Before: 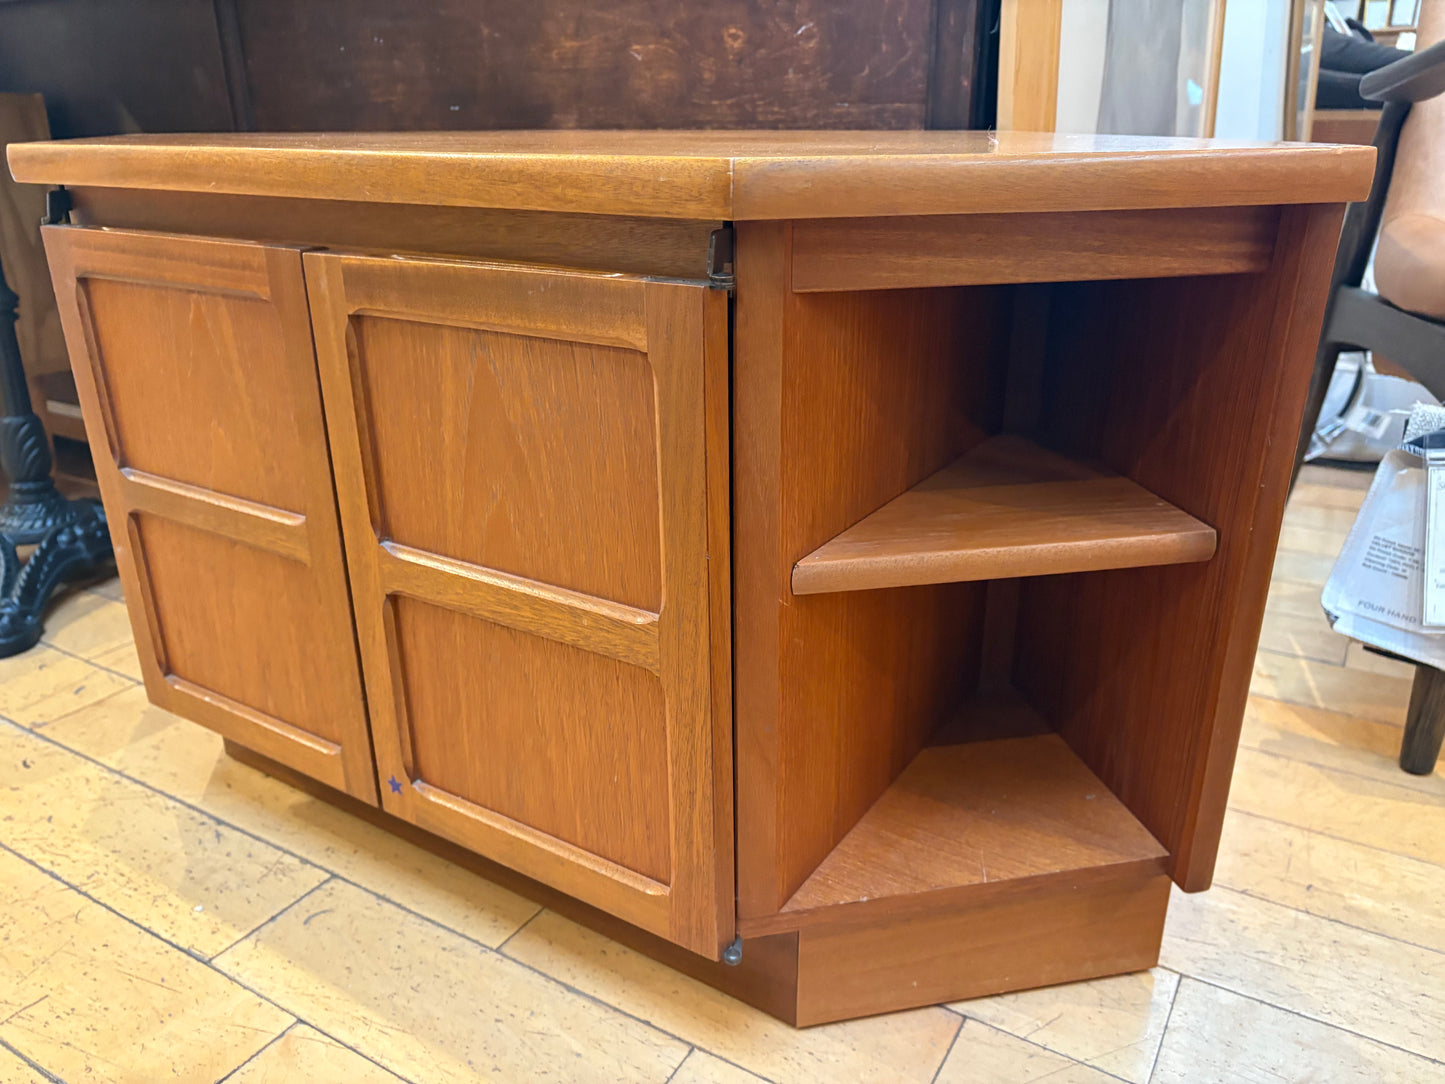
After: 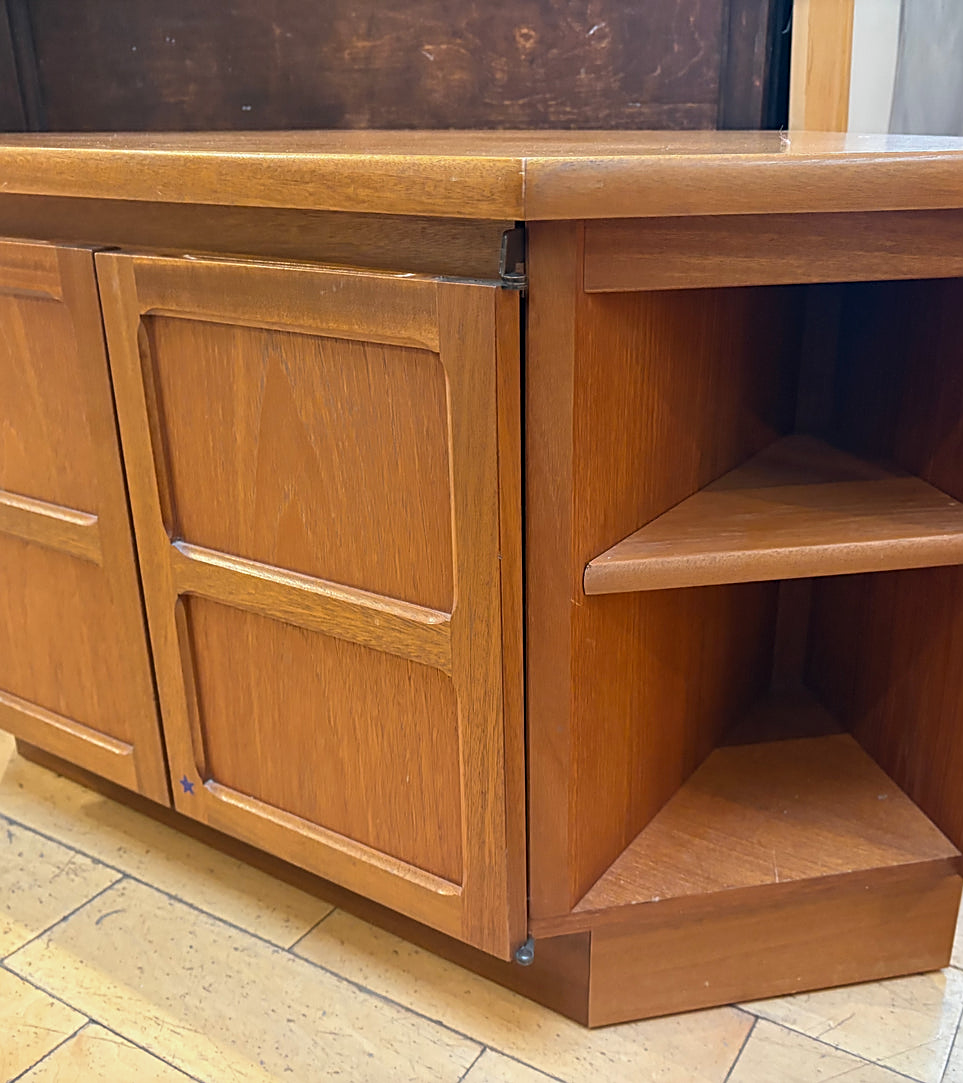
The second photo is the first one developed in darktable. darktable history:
sharpen: on, module defaults
exposure: exposure -0.153 EV, compensate exposure bias true, compensate highlight preservation false
crop and rotate: left 14.408%, right 18.93%
